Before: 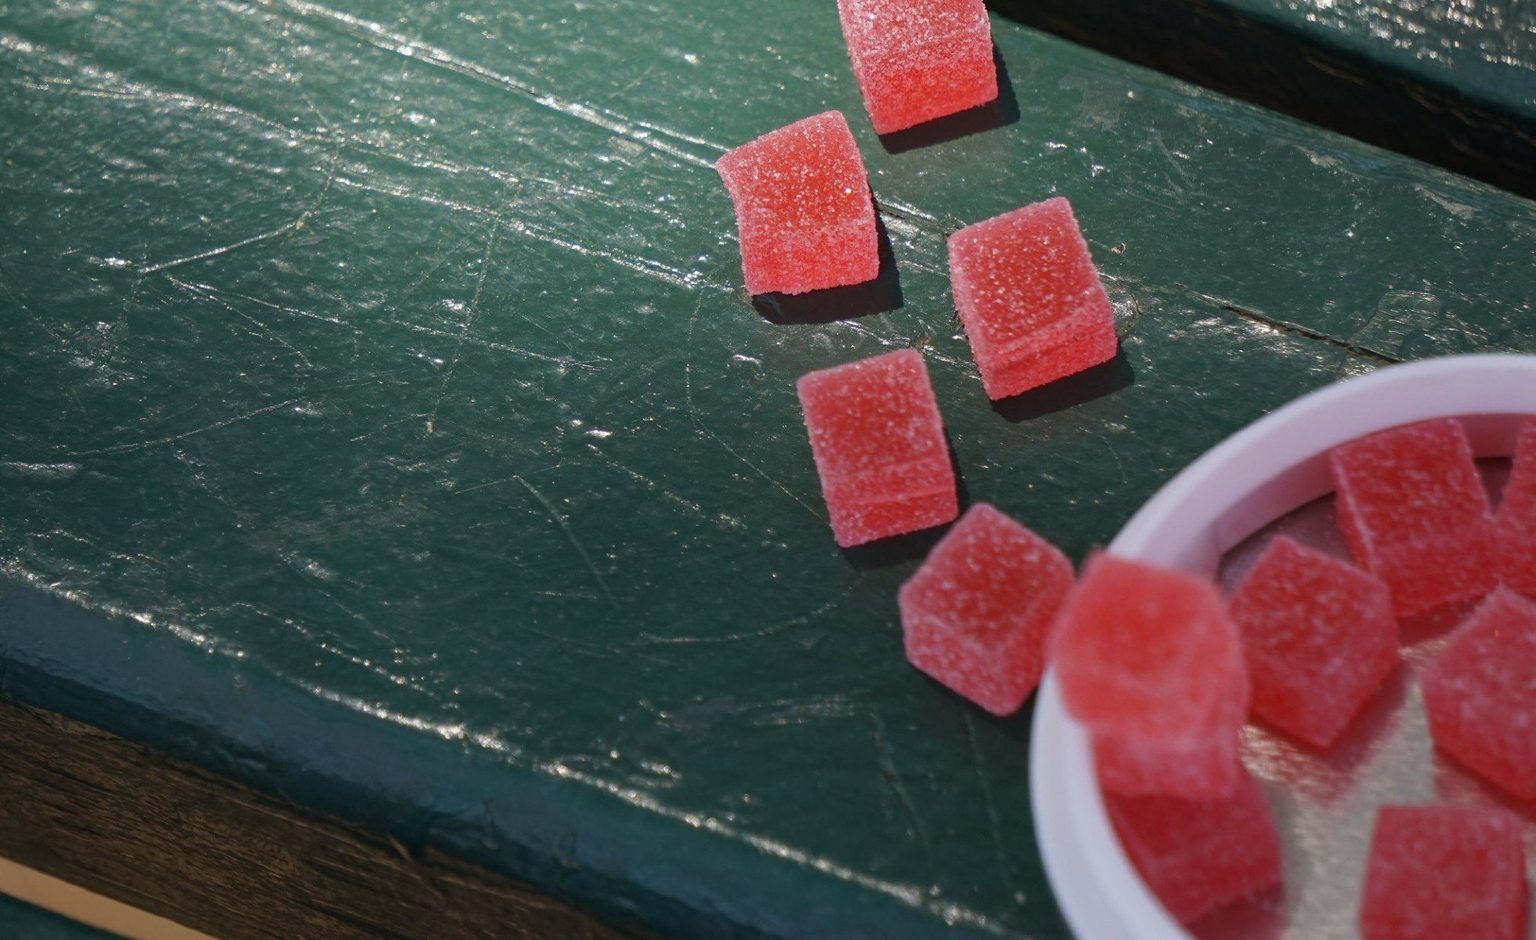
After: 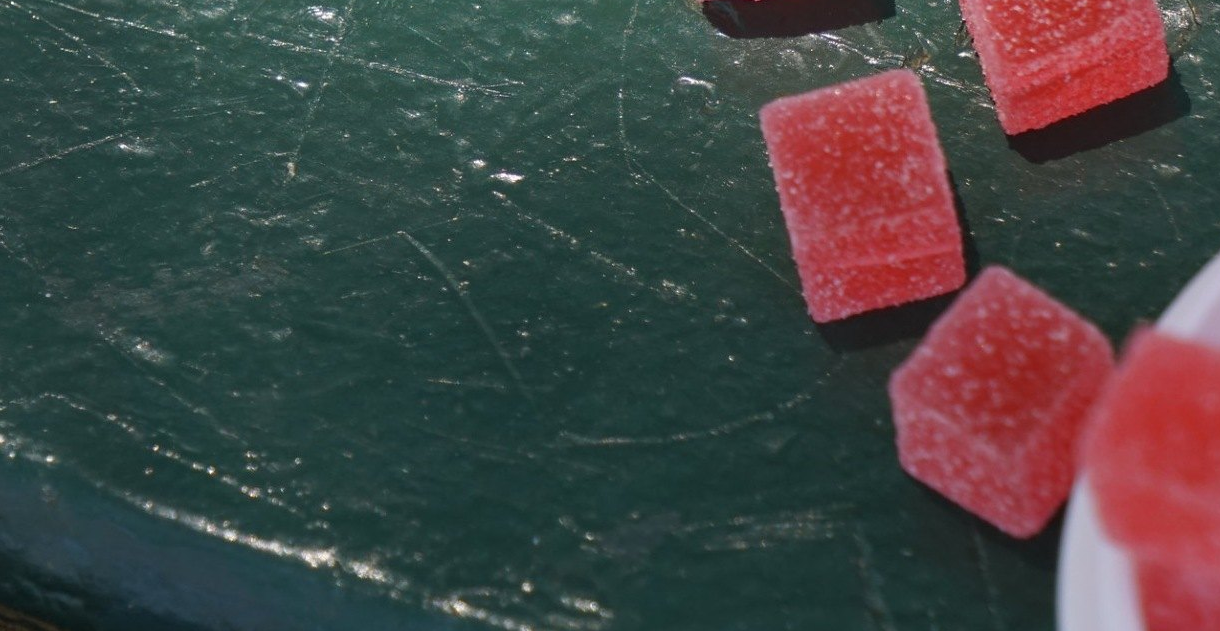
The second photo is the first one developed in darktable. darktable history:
crop: left 13.13%, top 31.385%, right 24.614%, bottom 16.03%
